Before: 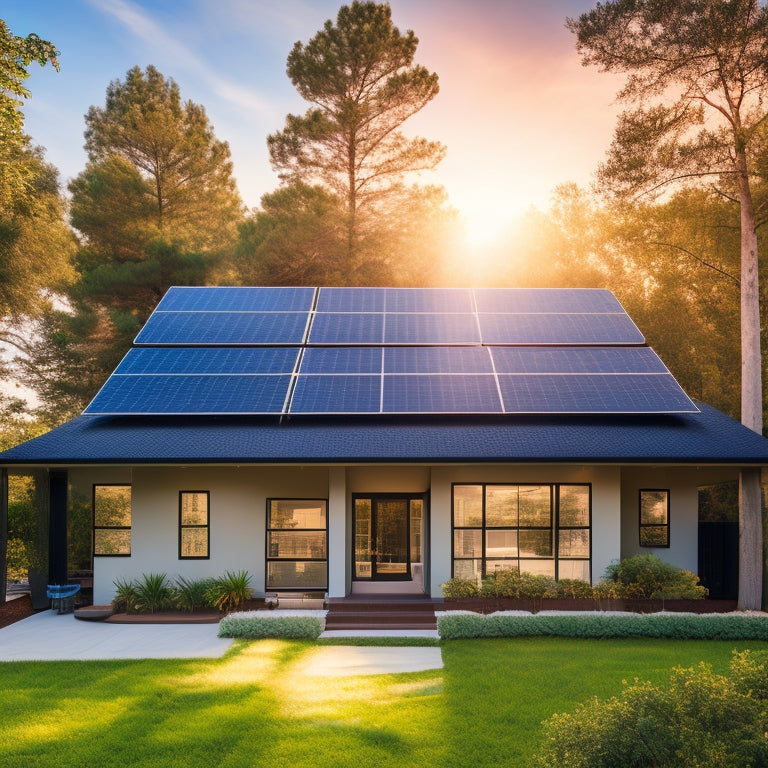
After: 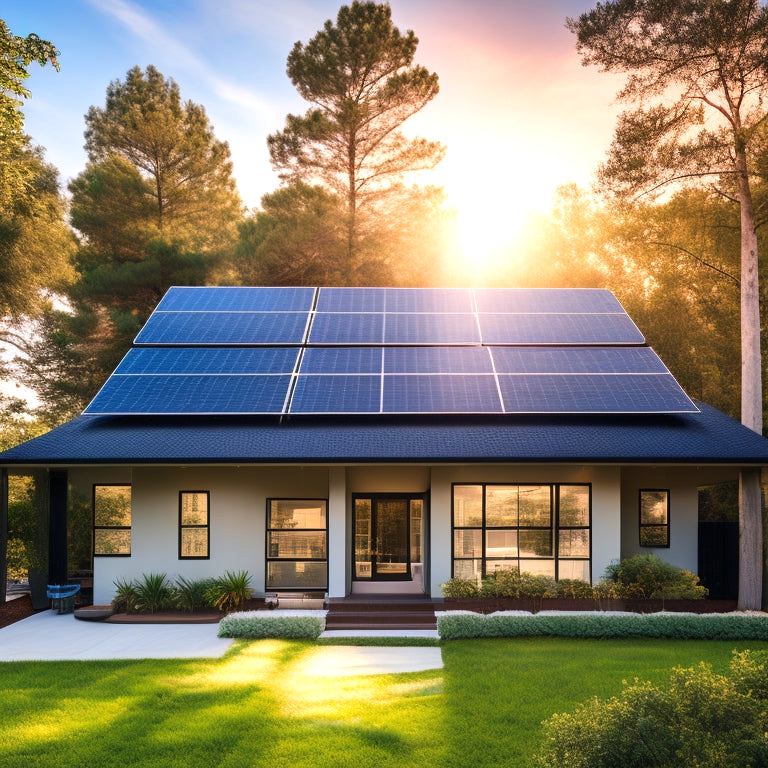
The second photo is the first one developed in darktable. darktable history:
white balance: red 0.988, blue 1.017
tone equalizer: -8 EV -0.417 EV, -7 EV -0.389 EV, -6 EV -0.333 EV, -5 EV -0.222 EV, -3 EV 0.222 EV, -2 EV 0.333 EV, -1 EV 0.389 EV, +0 EV 0.417 EV, edges refinement/feathering 500, mask exposure compensation -1.57 EV, preserve details no
